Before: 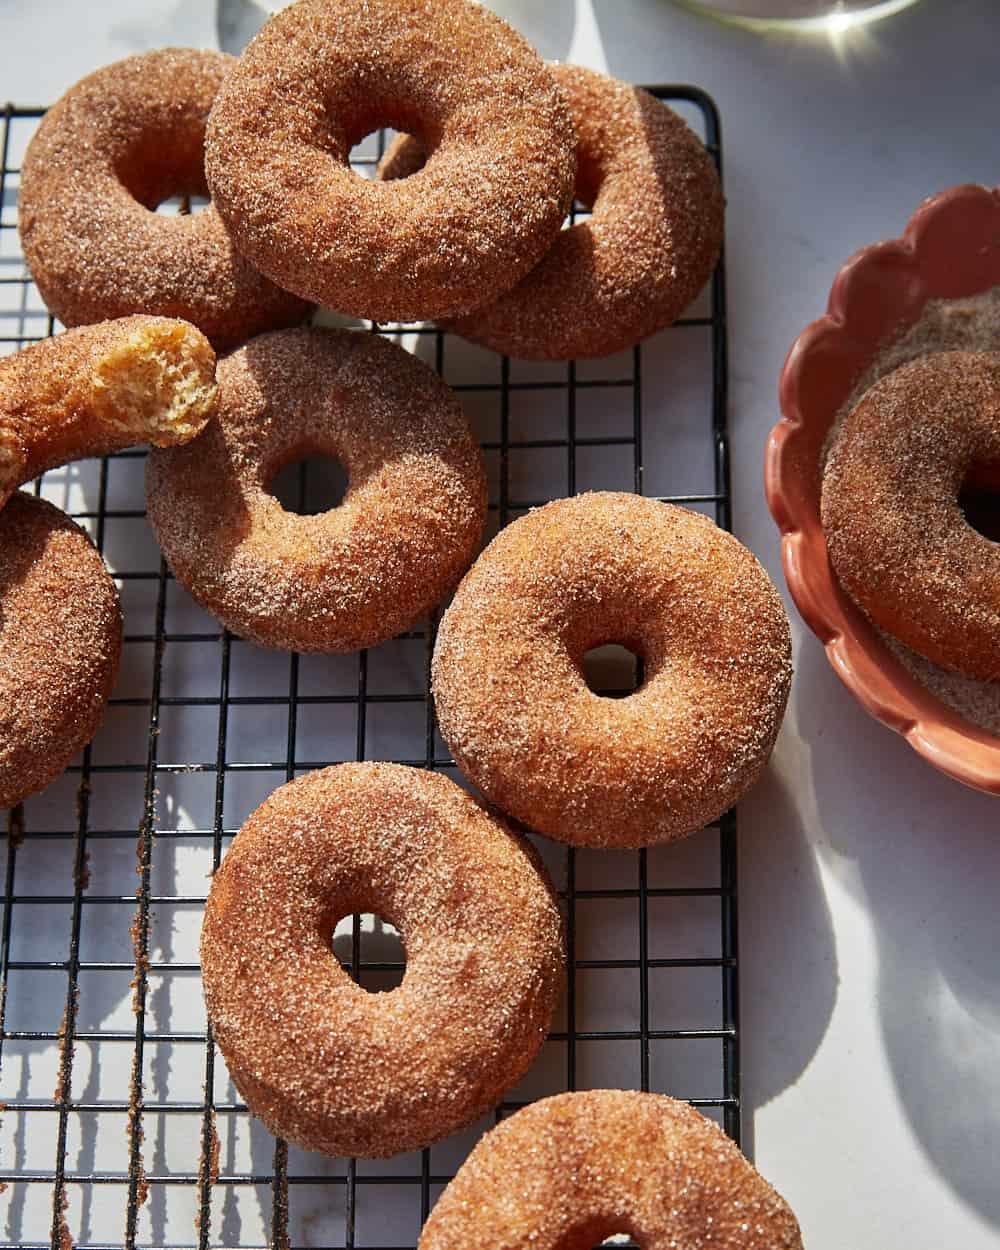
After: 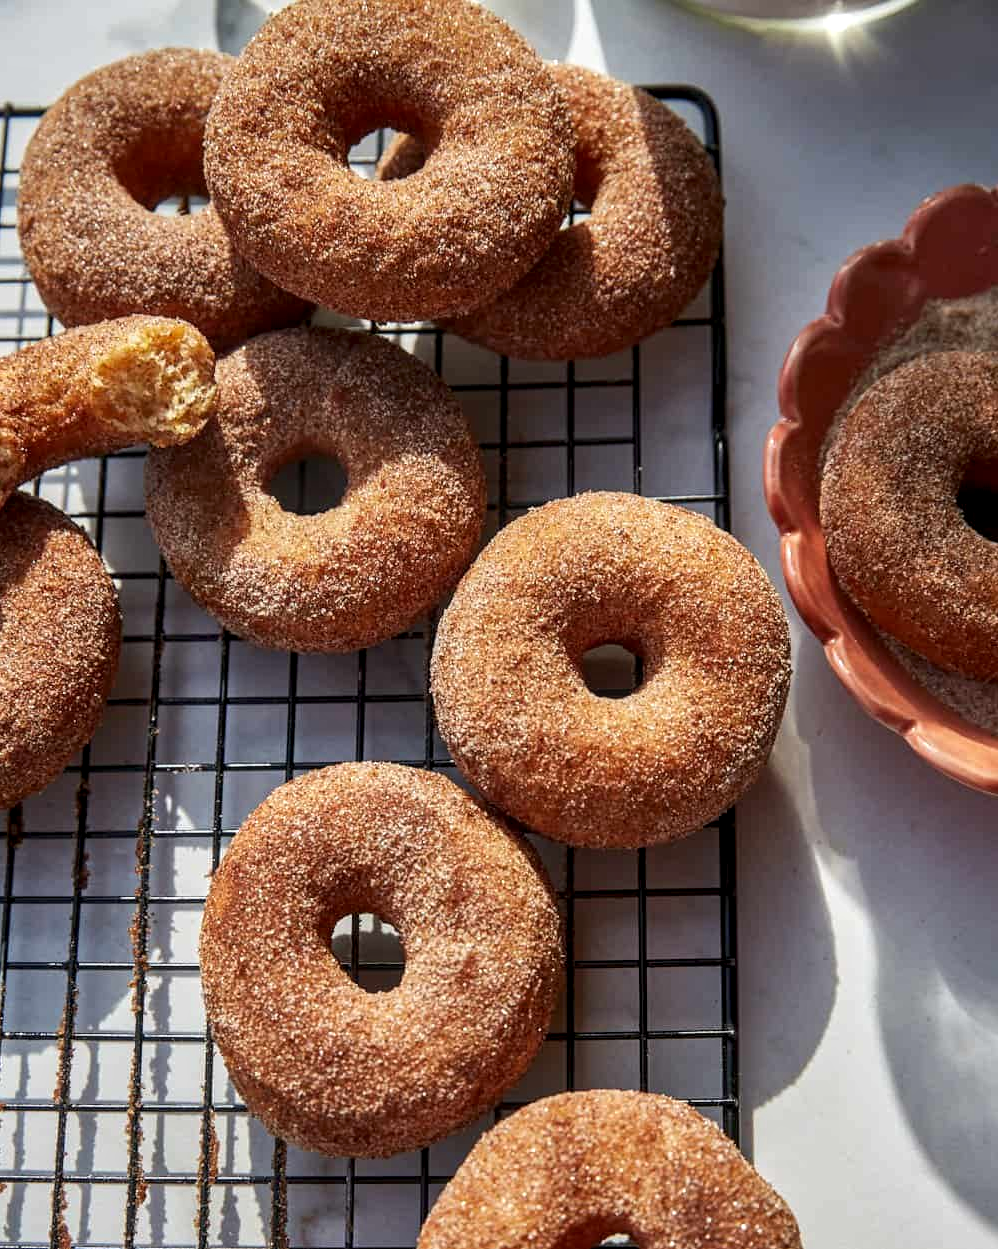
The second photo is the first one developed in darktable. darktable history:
local contrast: detail 130%
crop: left 0.118%
tone equalizer: edges refinement/feathering 500, mask exposure compensation -1.57 EV, preserve details no
